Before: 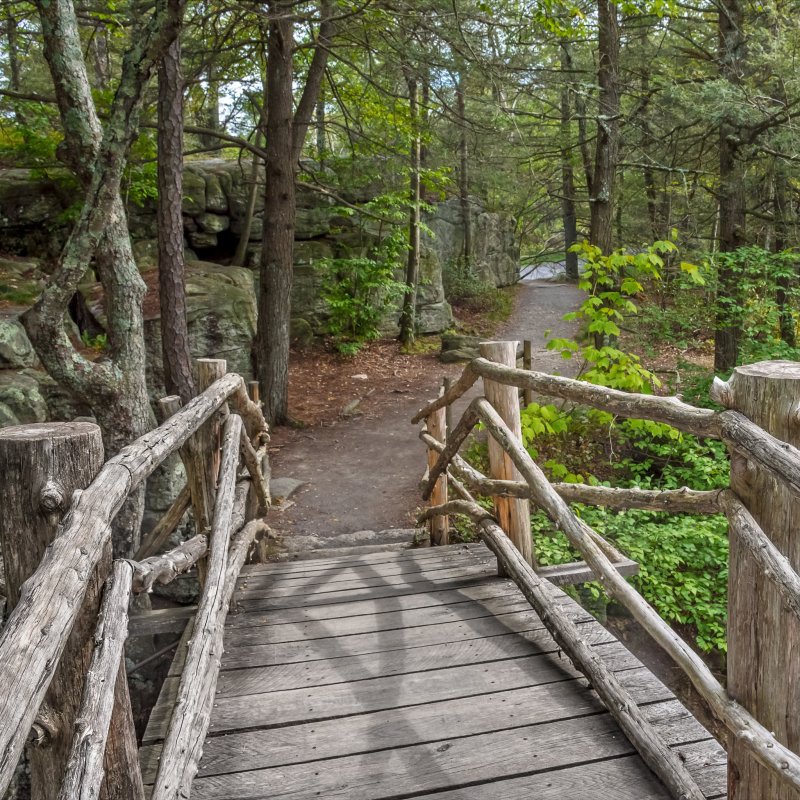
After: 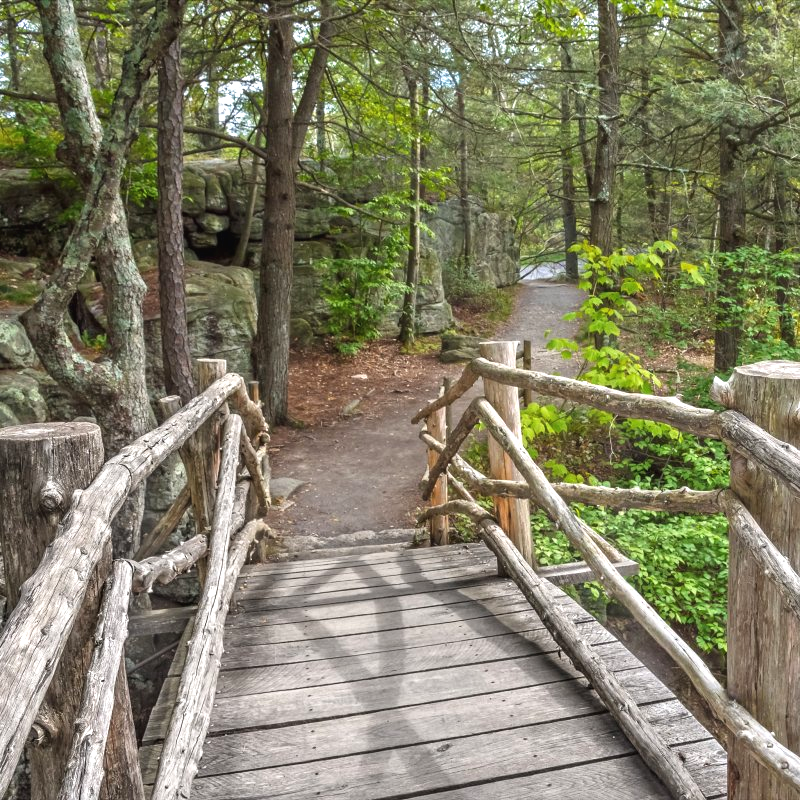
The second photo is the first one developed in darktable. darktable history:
exposure: black level correction -0.002, exposure 0.548 EV, compensate highlight preservation false
levels: levels [0, 0.499, 1]
